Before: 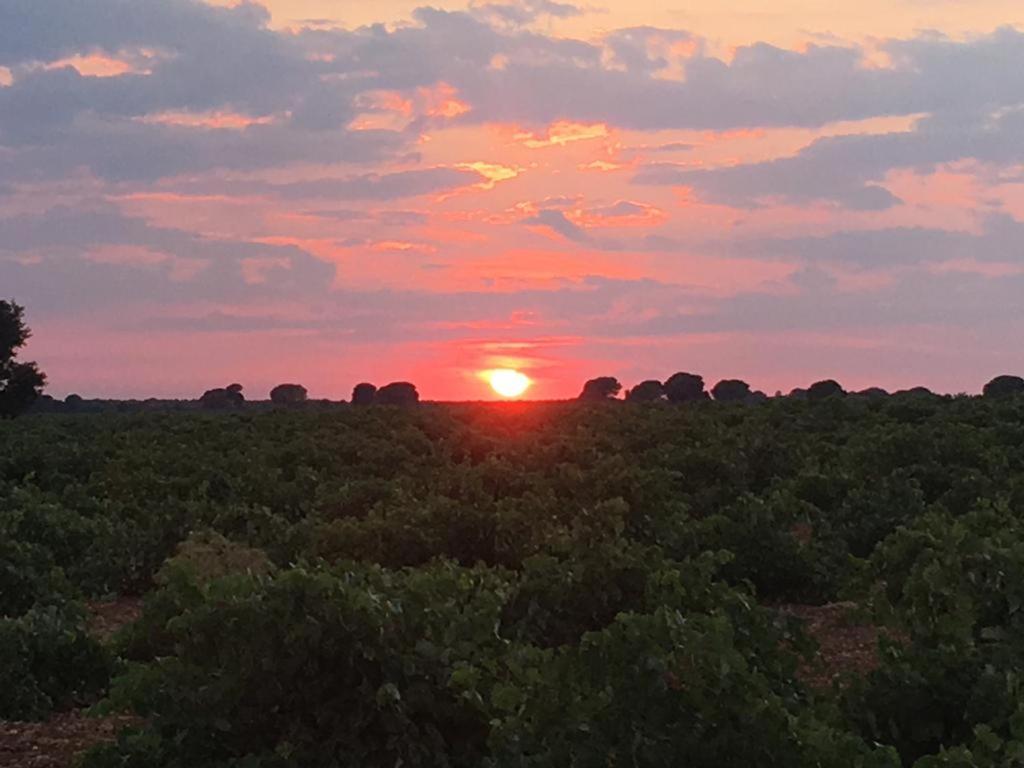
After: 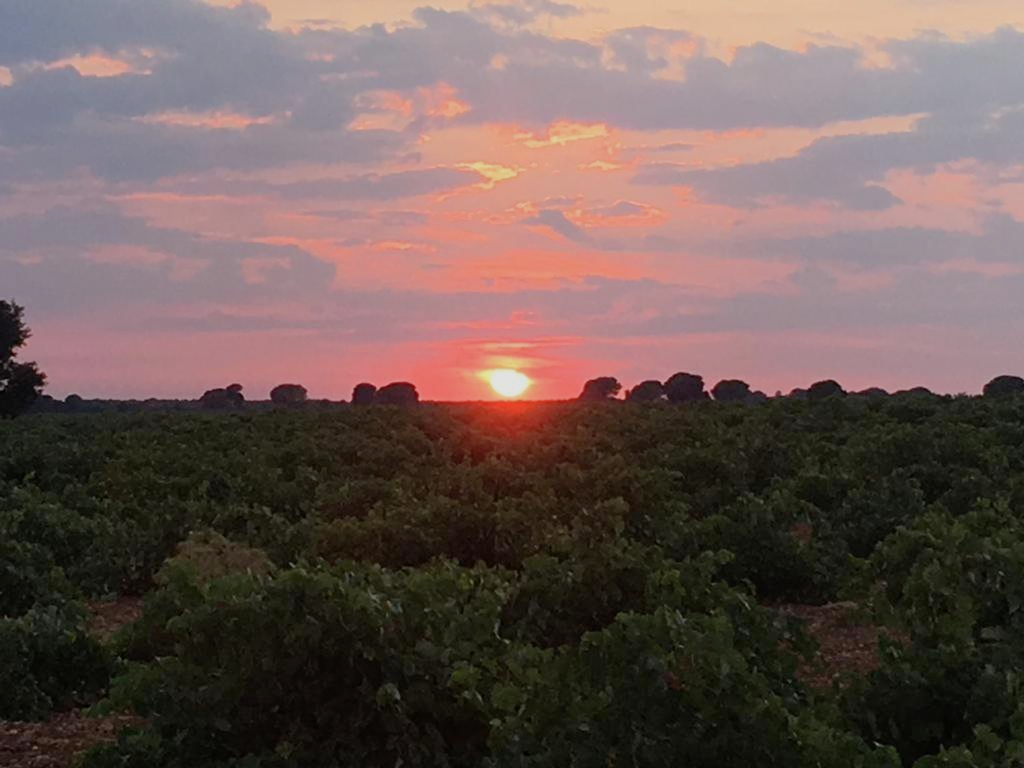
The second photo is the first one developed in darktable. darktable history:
filmic rgb: black relative exposure -14.88 EV, white relative exposure 3 EV, target black luminance 0%, hardness 9.35, latitude 98.1%, contrast 0.912, shadows ↔ highlights balance 0.318%, add noise in highlights 0, preserve chrominance no, color science v3 (2019), use custom middle-gray values true, contrast in highlights soft
